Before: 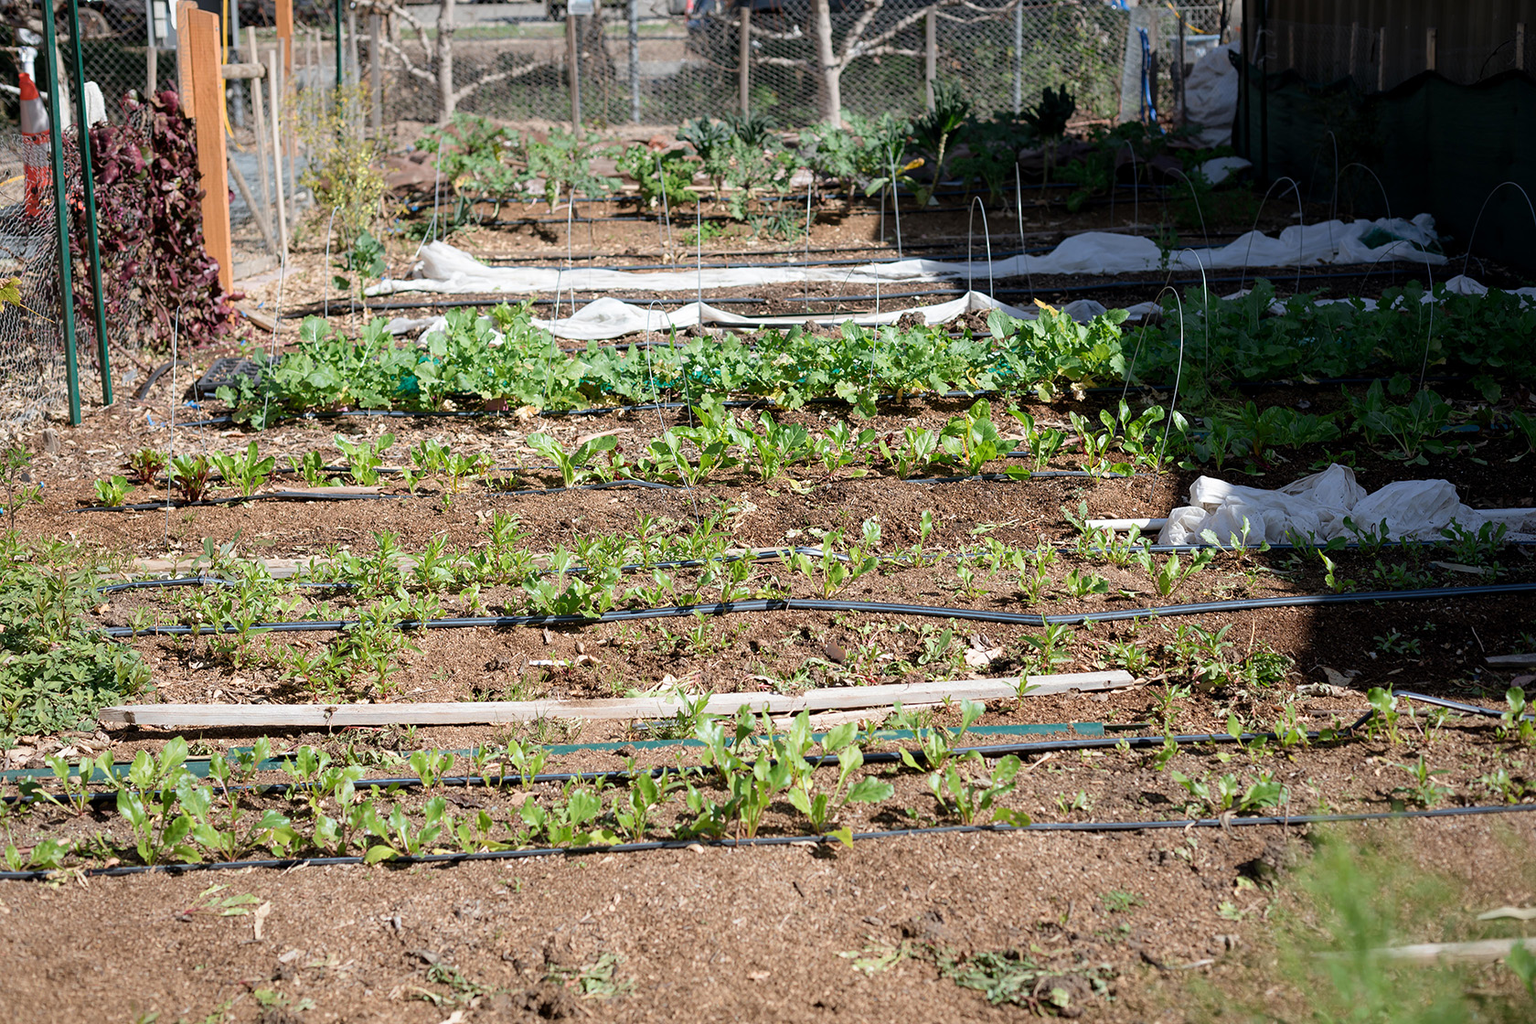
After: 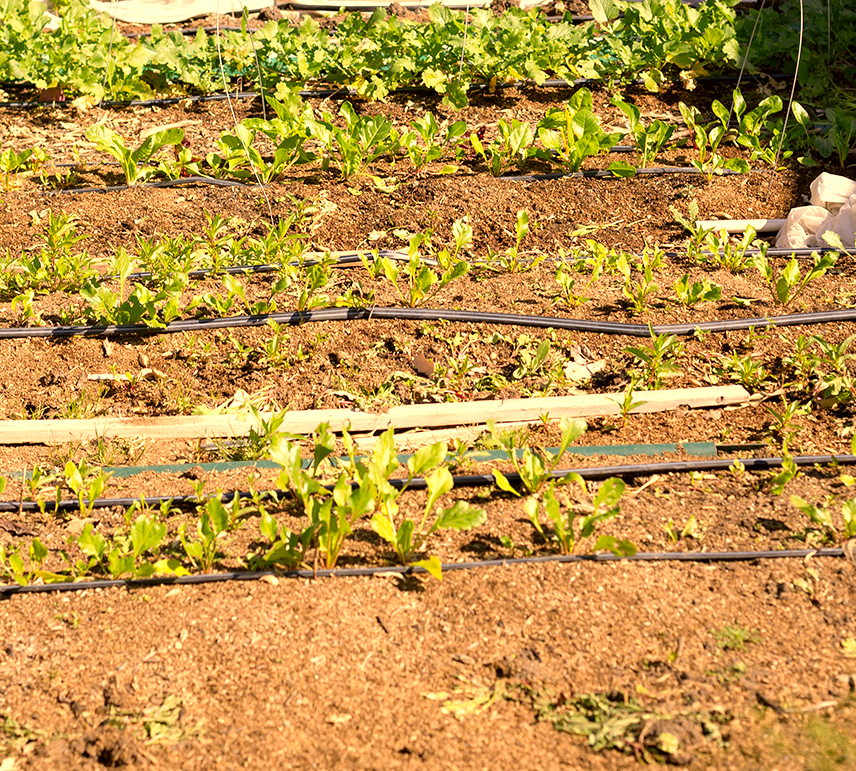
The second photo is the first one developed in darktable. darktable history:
exposure: black level correction 0.001, exposure 0.5 EV, compensate exposure bias true, compensate highlight preservation false
crop and rotate: left 29.237%, top 31.152%, right 19.807%
color correction: highlights a* 17.94, highlights b* 35.39, shadows a* 1.48, shadows b* 6.42, saturation 1.01
